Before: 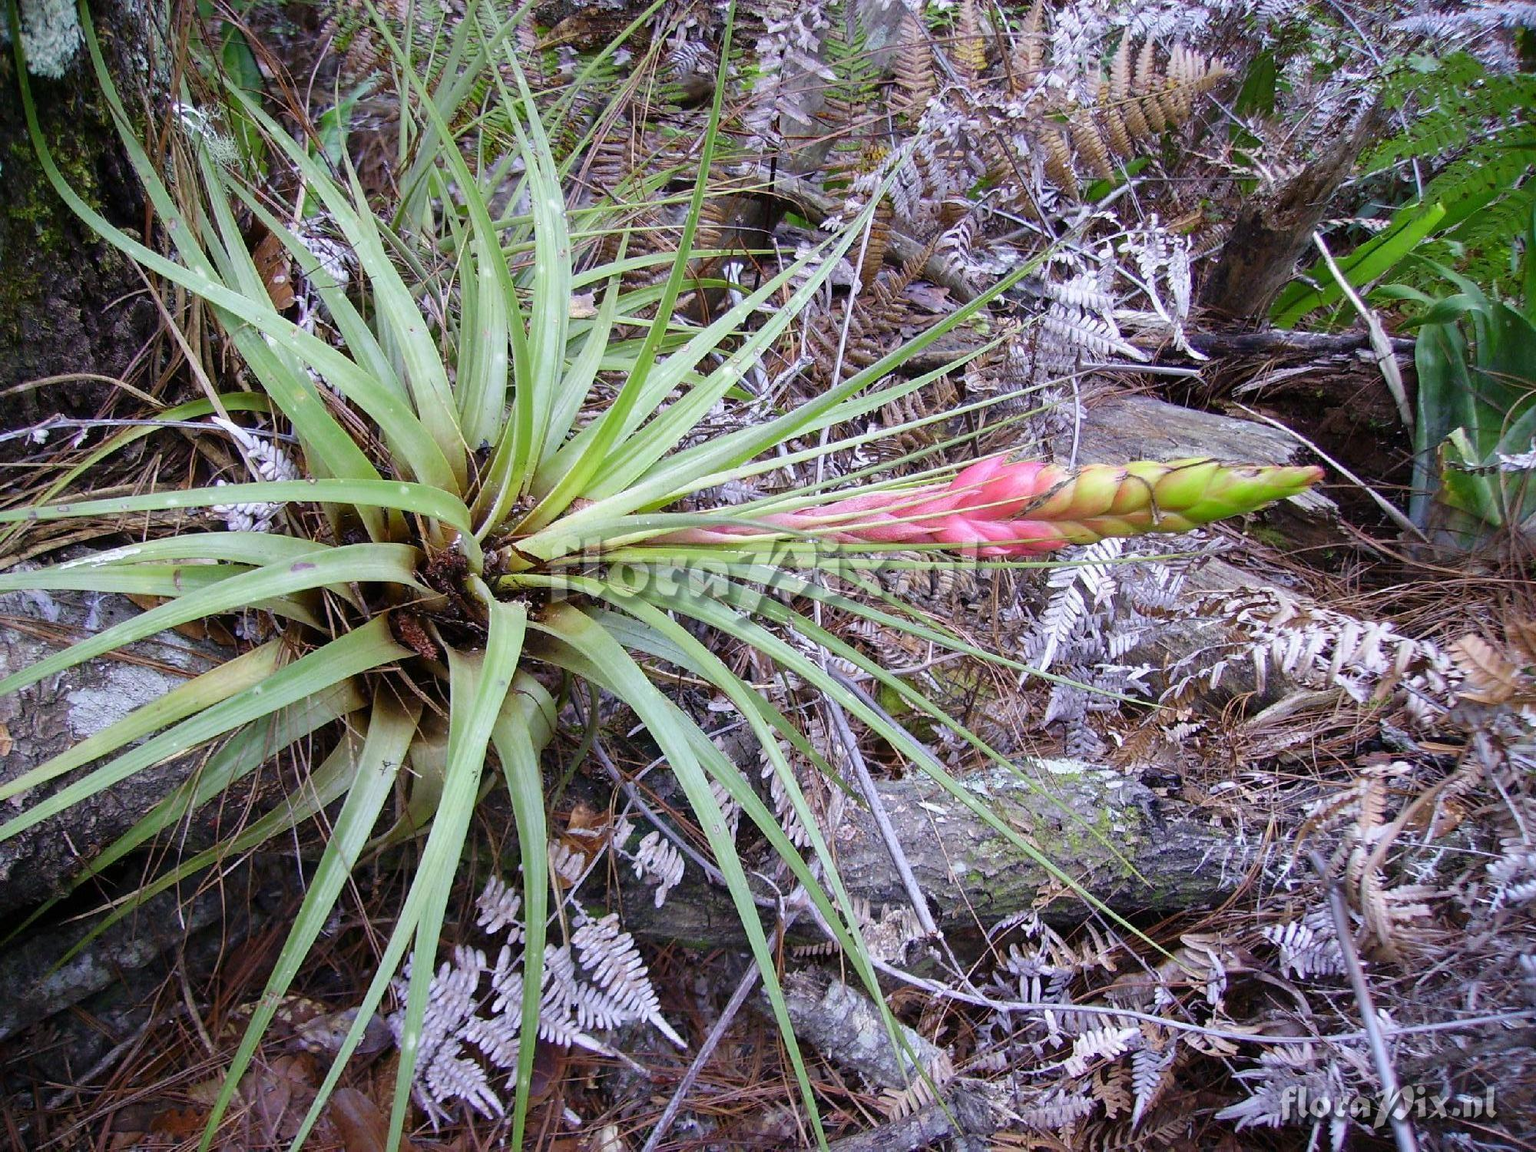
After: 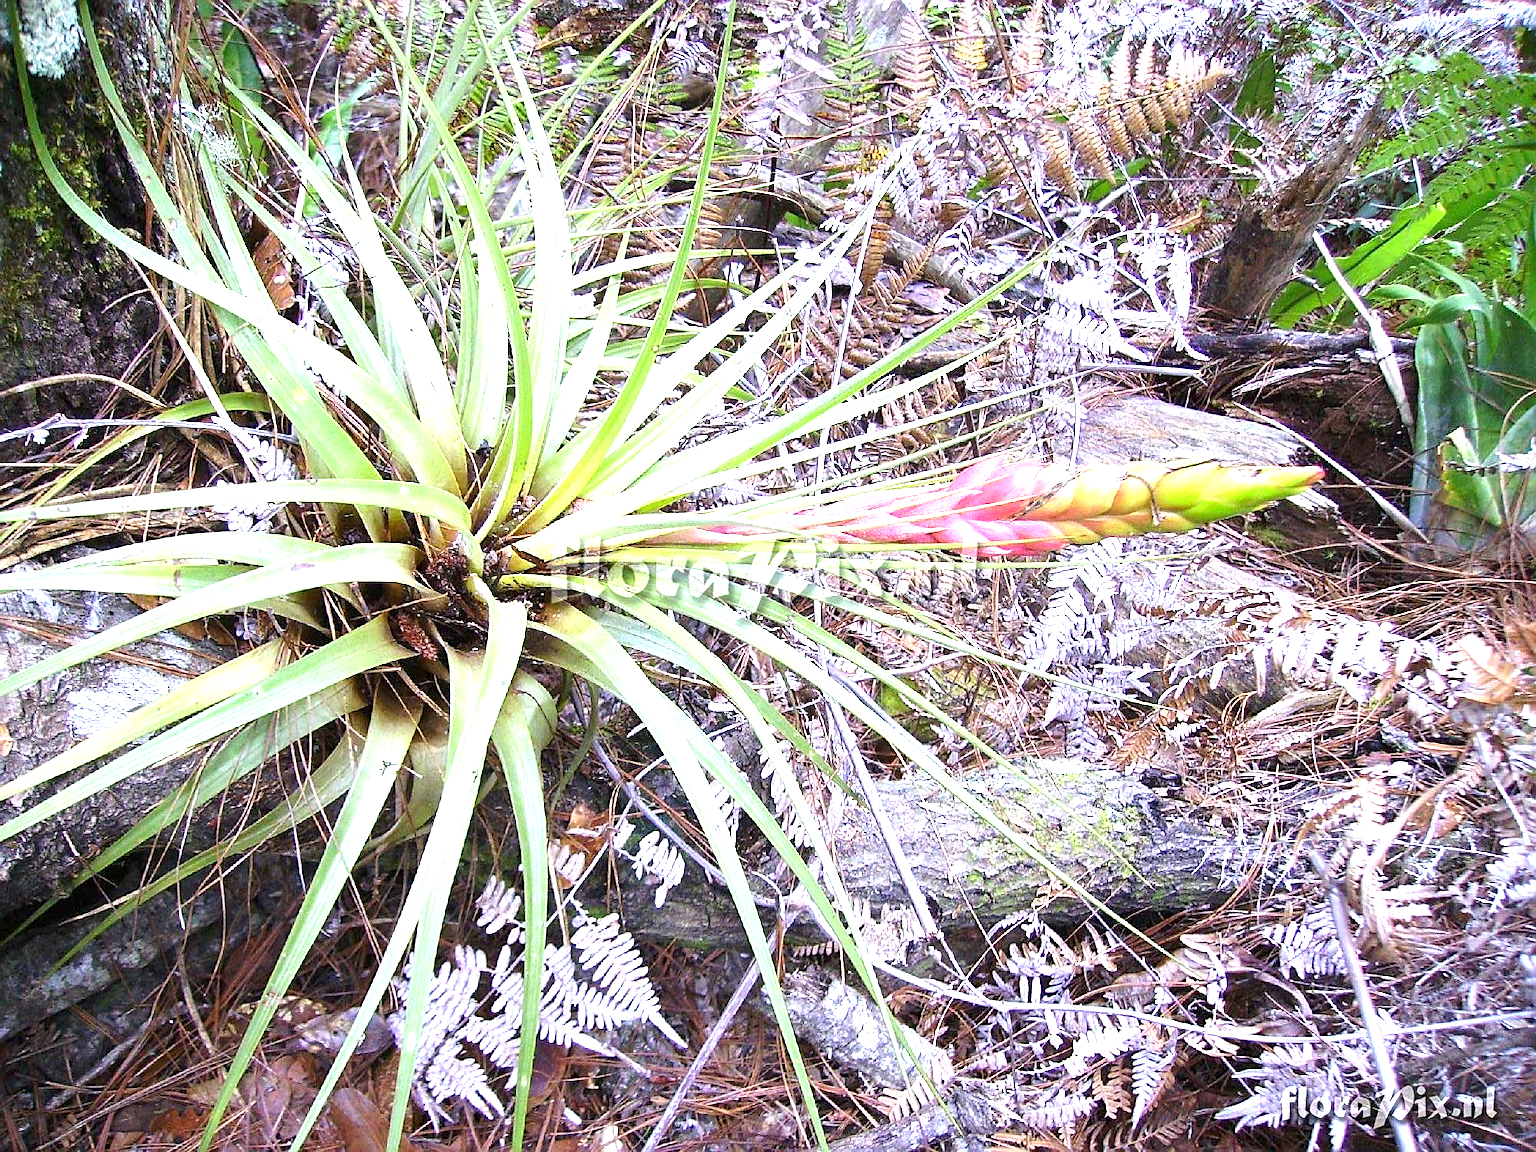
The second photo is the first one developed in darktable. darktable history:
sharpen: on, module defaults
exposure: black level correction 0, exposure 1.45 EV, compensate exposure bias true, compensate highlight preservation false
